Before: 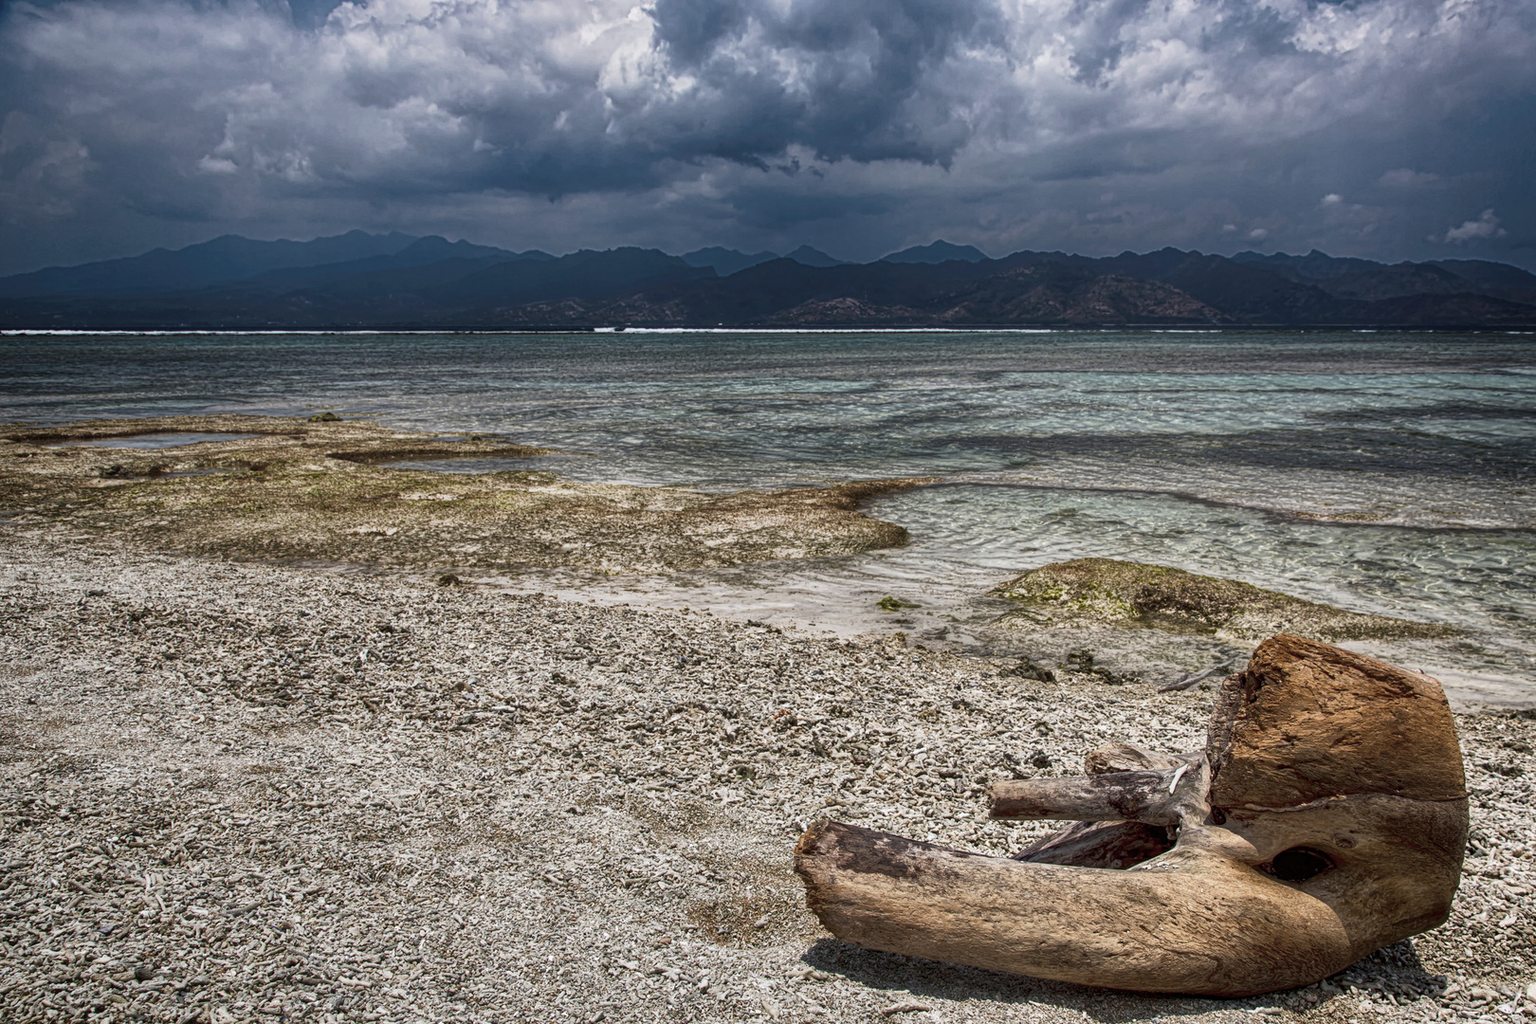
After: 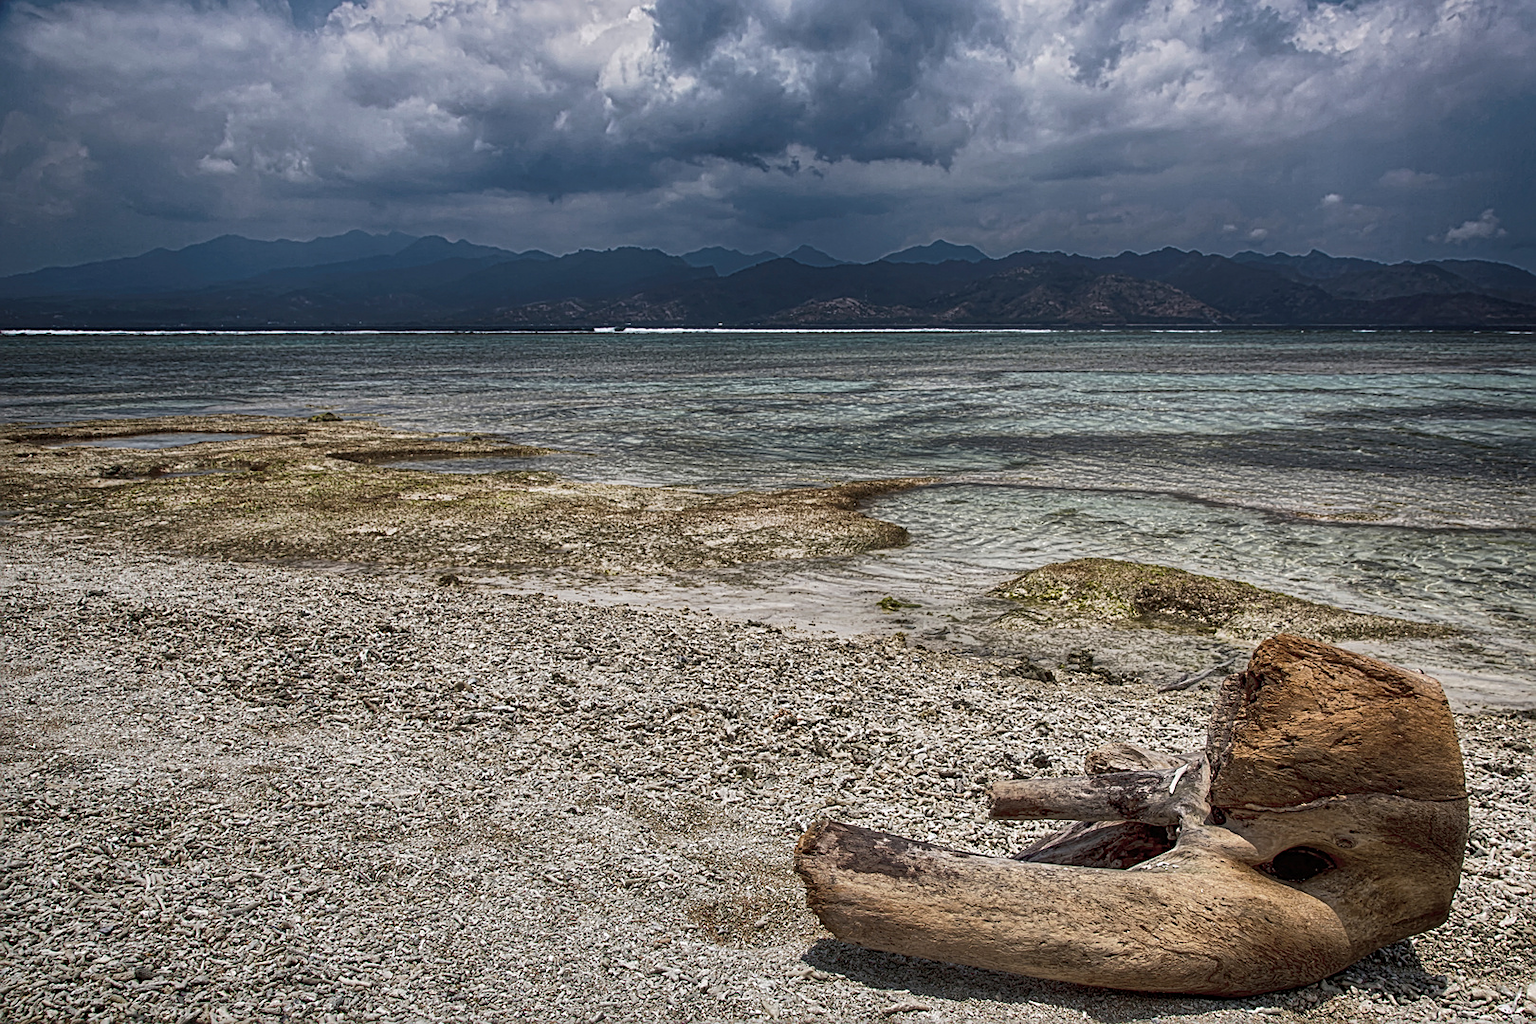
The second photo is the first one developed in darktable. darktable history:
shadows and highlights: shadows 30.2
sharpen: on, module defaults
